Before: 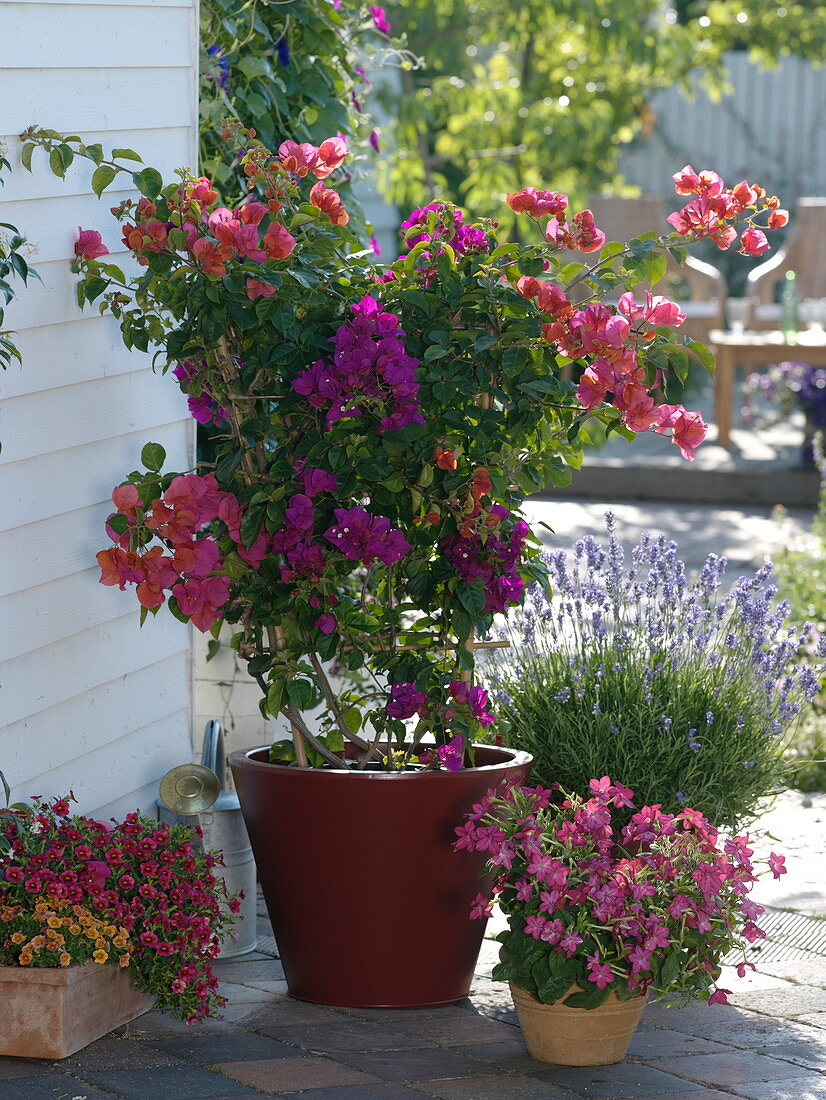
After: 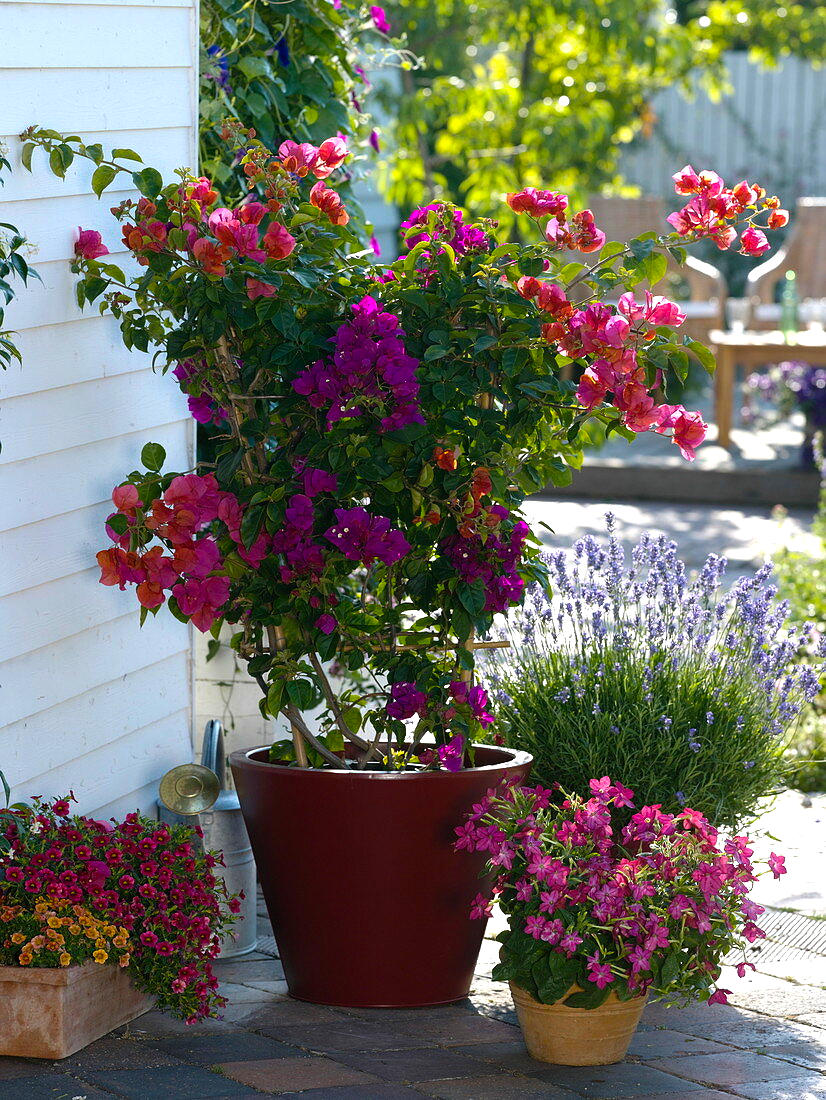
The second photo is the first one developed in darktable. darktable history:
color balance rgb: power › hue 330.14°, perceptual saturation grading › global saturation 25.748%, perceptual brilliance grading › highlights 12.968%, perceptual brilliance grading › mid-tones 7.884%, perceptual brilliance grading › shadows -17.687%, global vibrance 20%
